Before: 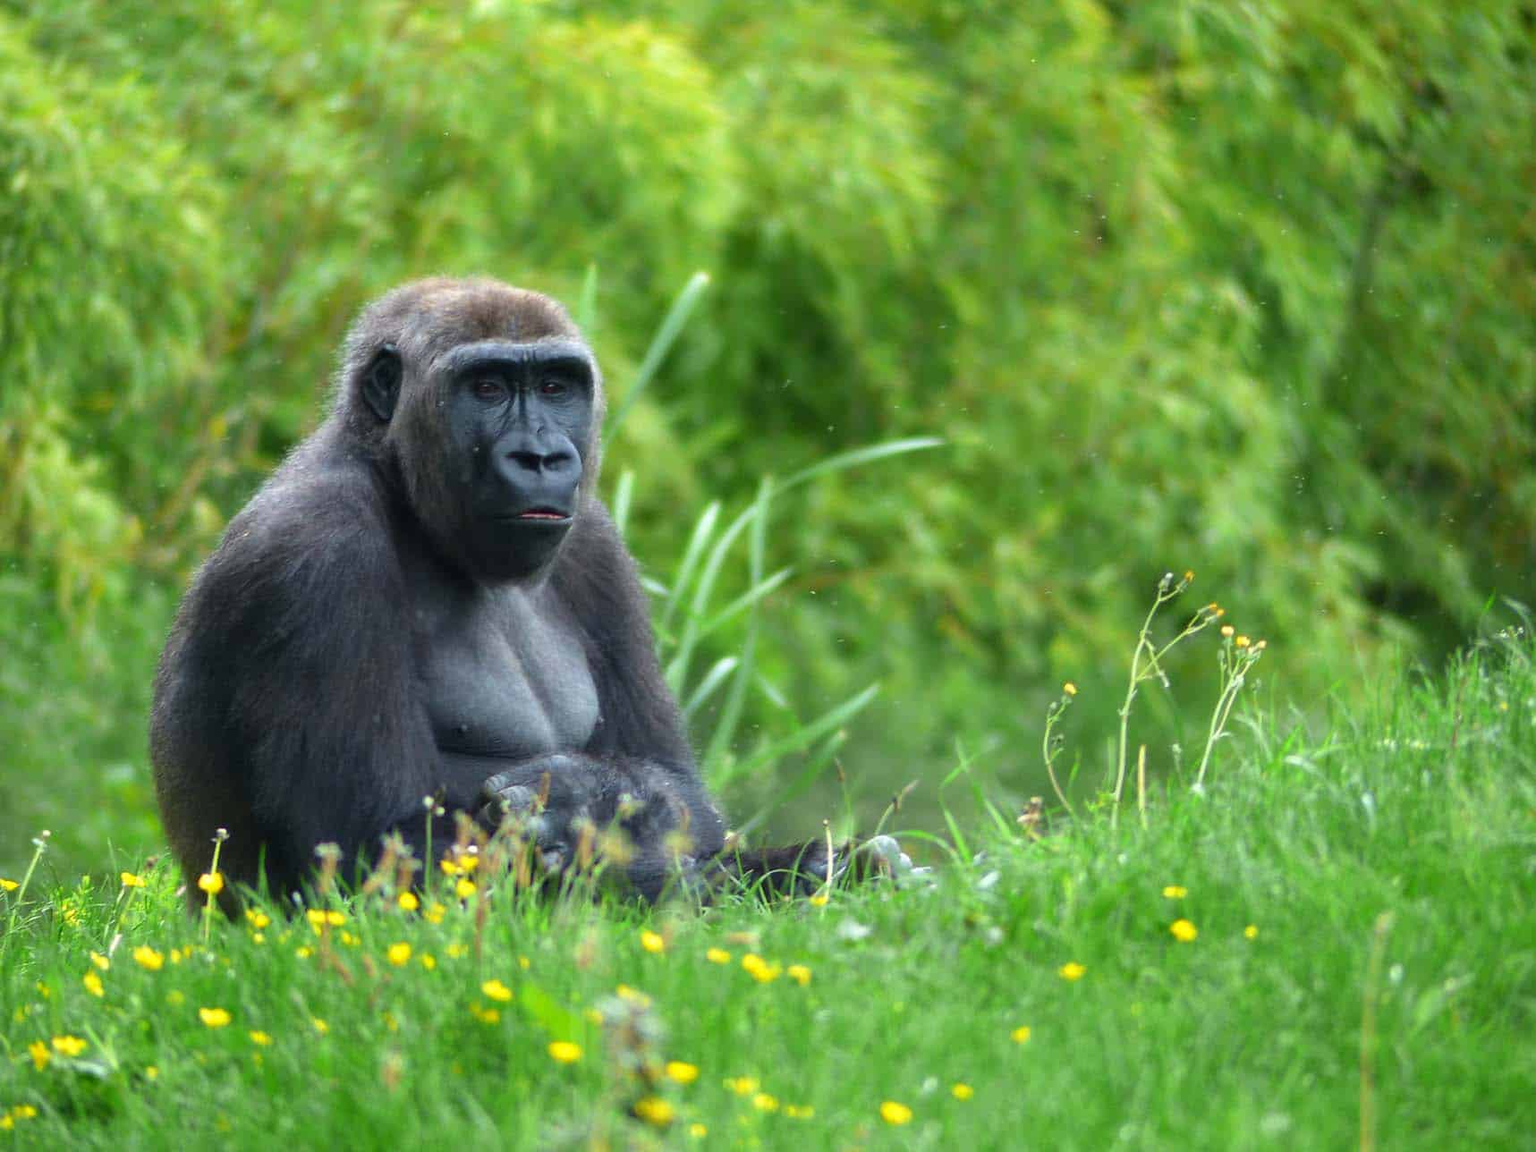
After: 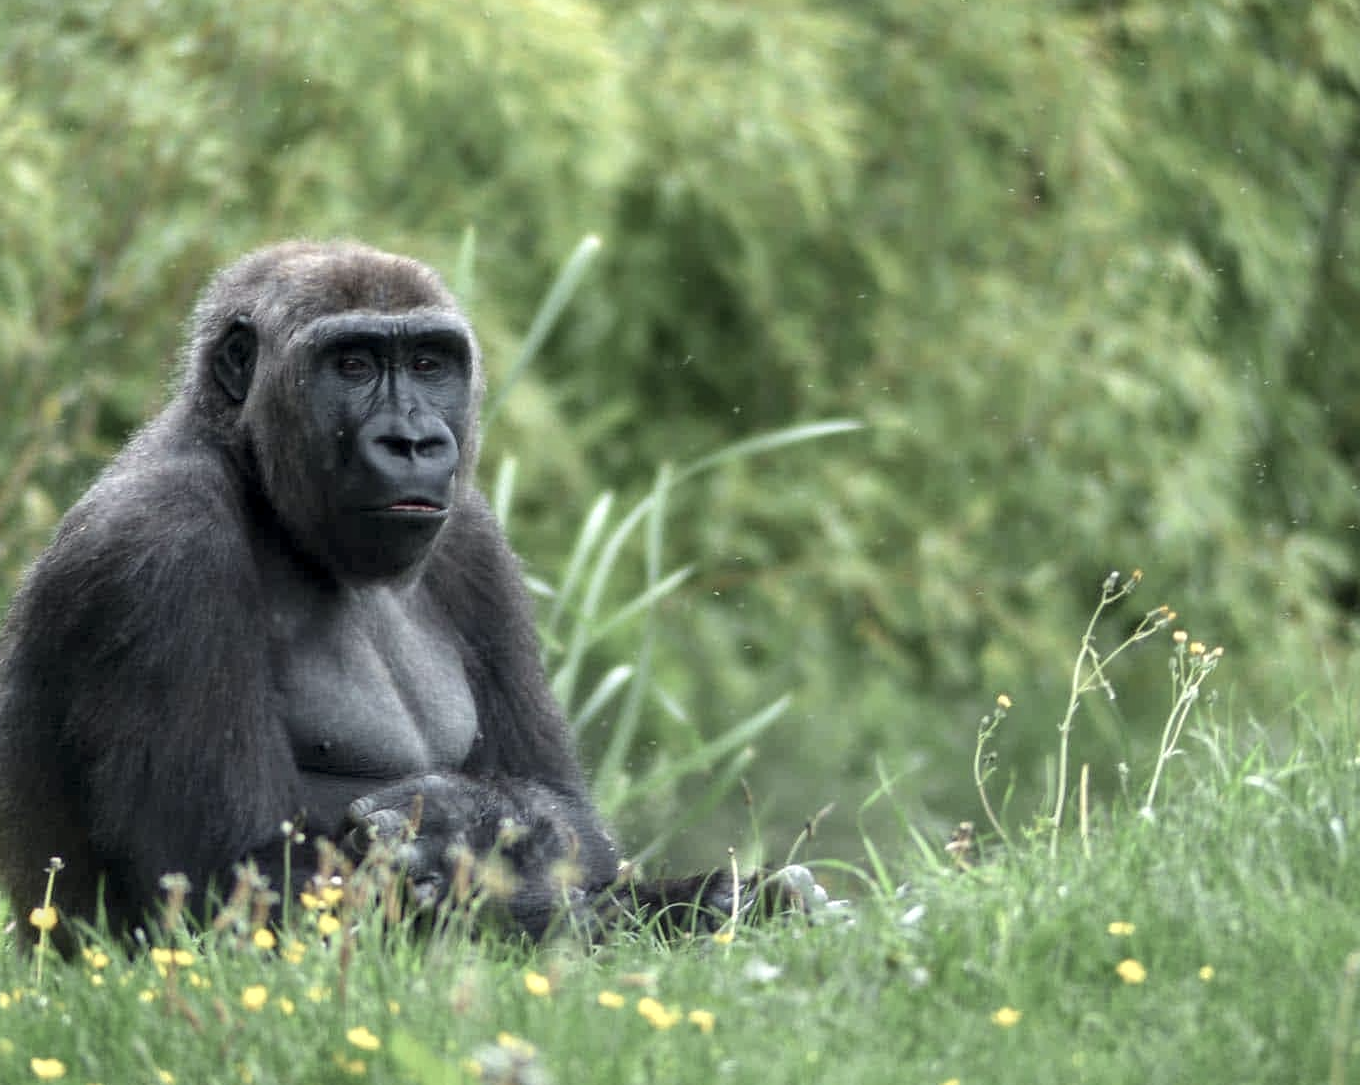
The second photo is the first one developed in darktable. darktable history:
crop: left 11.225%, top 5.381%, right 9.565%, bottom 10.314%
local contrast: on, module defaults
color zones: curves: ch1 [(0, 0.292) (0.001, 0.292) (0.2, 0.264) (0.4, 0.248) (0.6, 0.248) (0.8, 0.264) (0.999, 0.292) (1, 0.292)]
